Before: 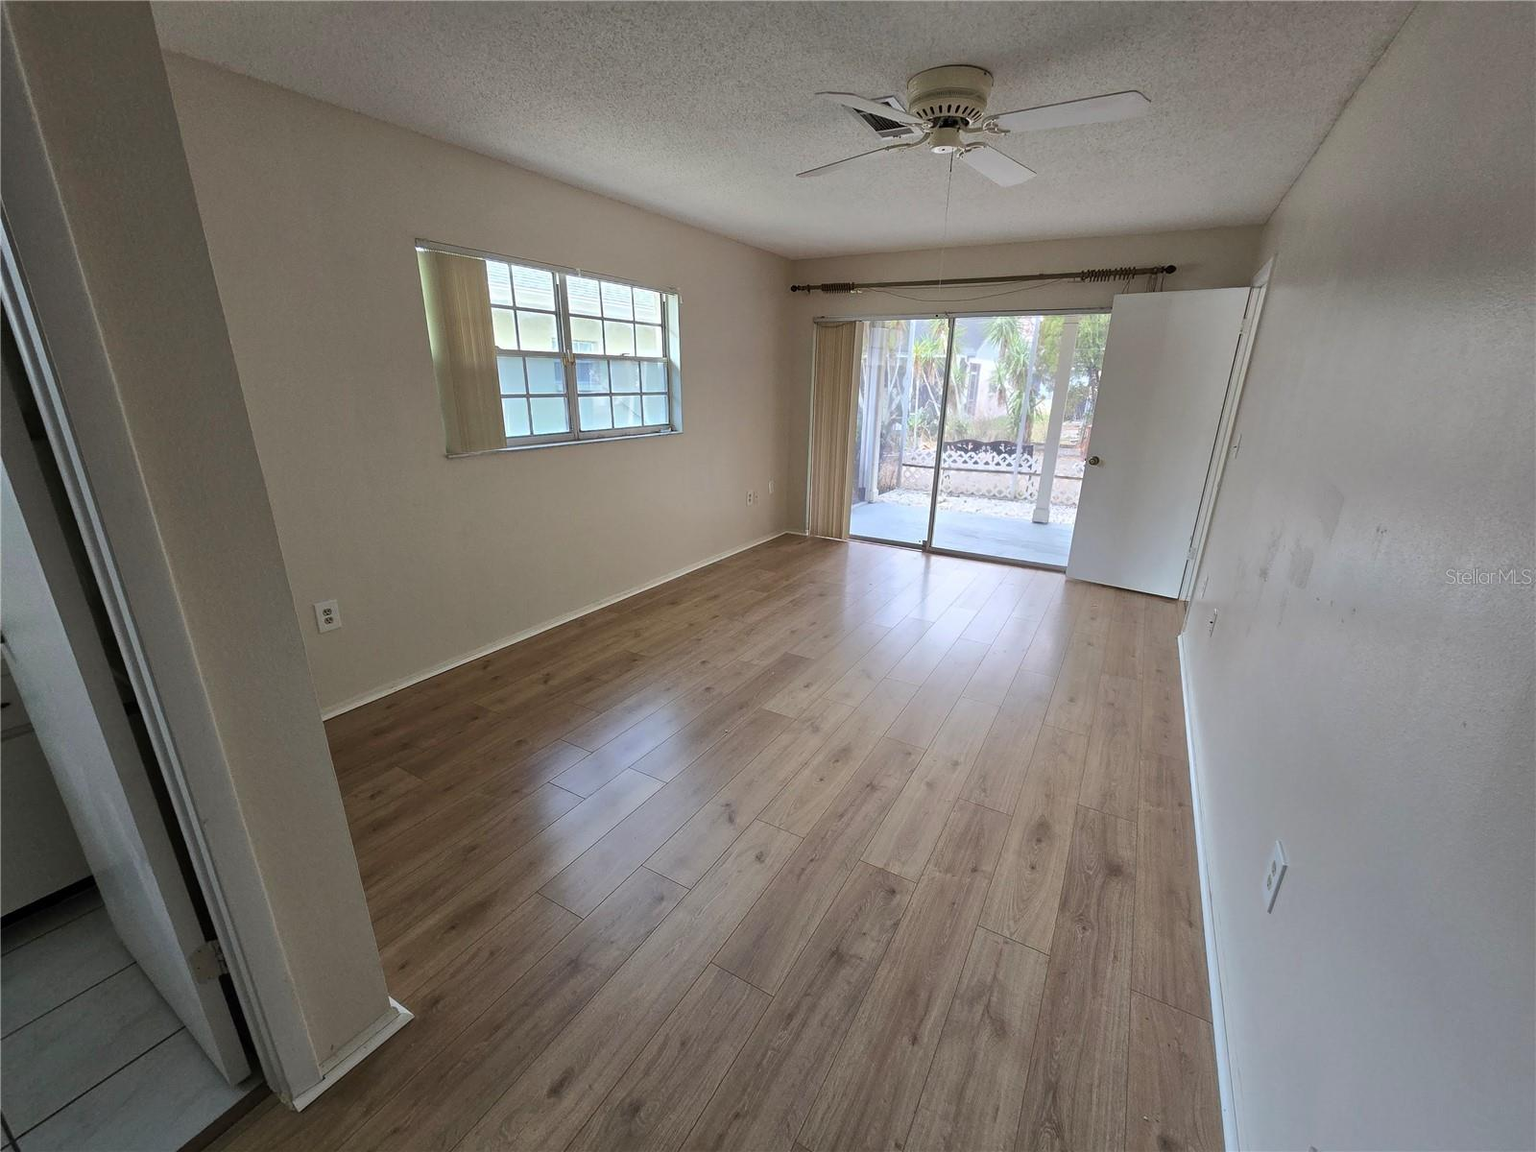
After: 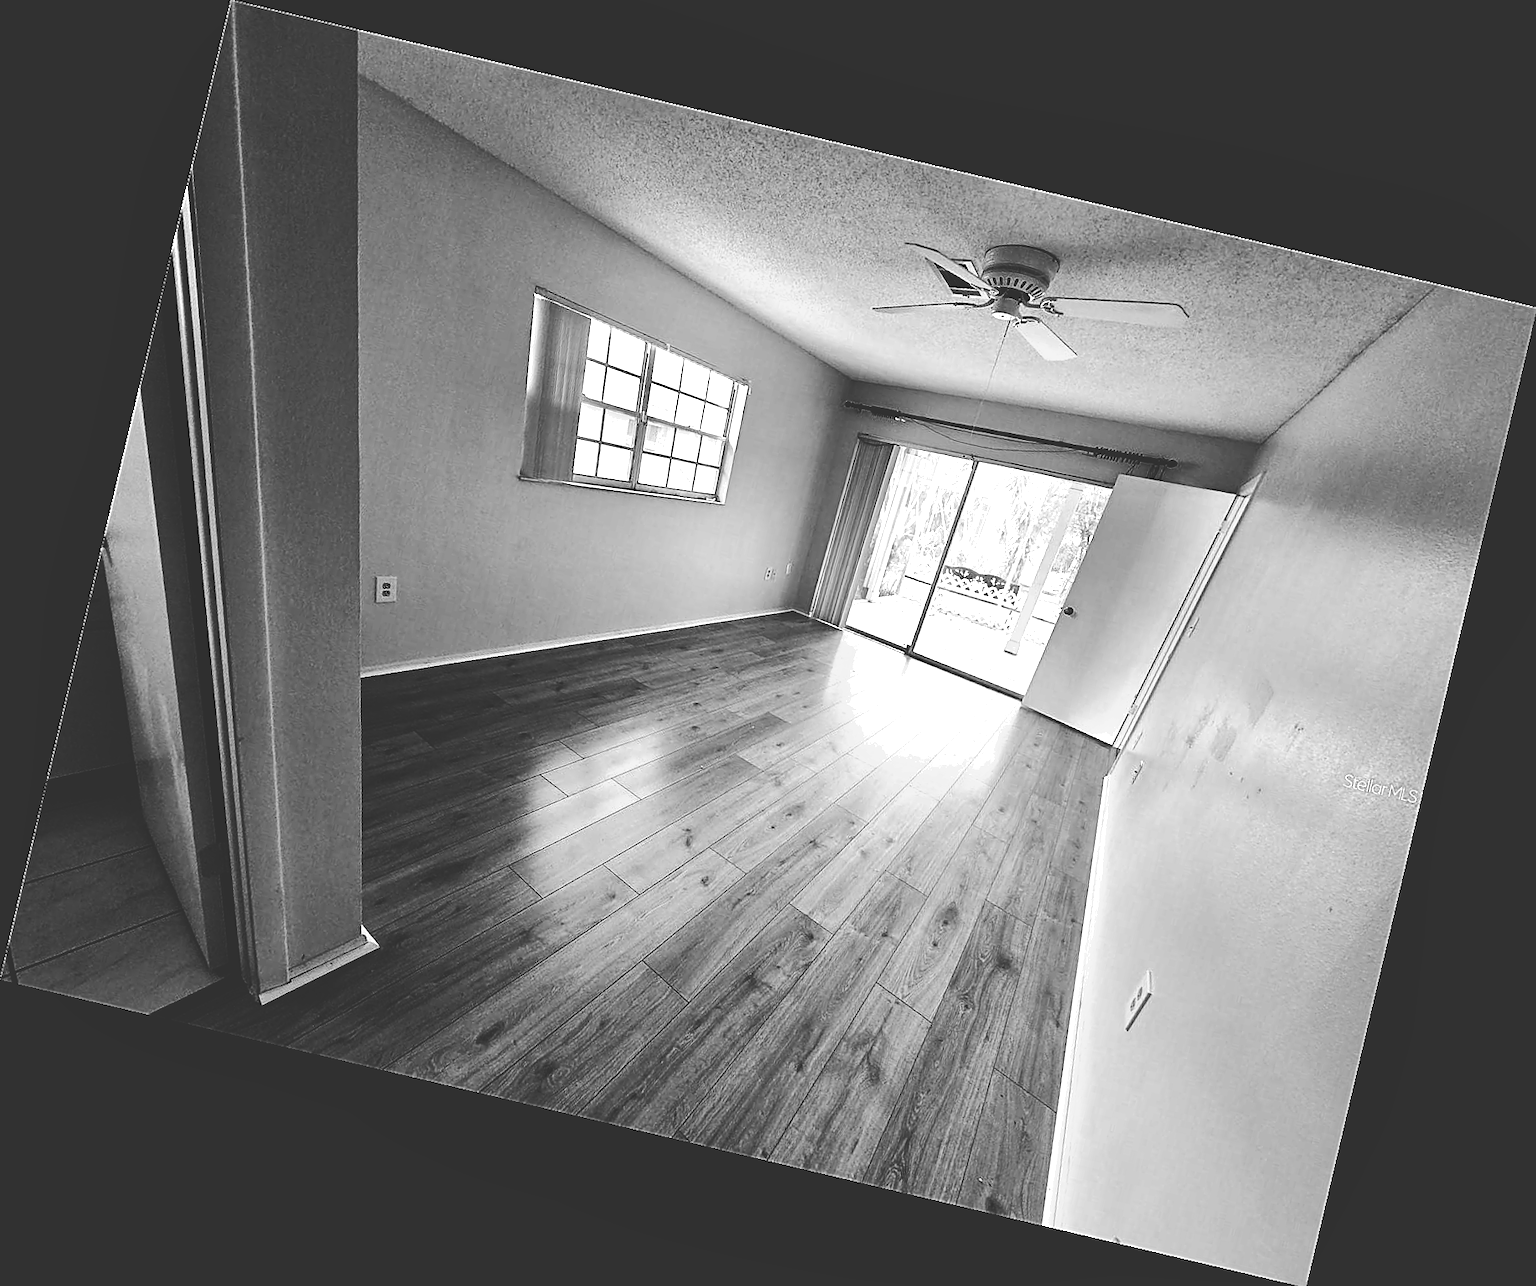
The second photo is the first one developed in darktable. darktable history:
sharpen: on, module defaults
base curve: curves: ch0 [(0, 0.036) (0.083, 0.04) (0.804, 1)], preserve colors none
monochrome: a -4.13, b 5.16, size 1
exposure: black level correction 0, exposure 0.953 EV, compensate exposure bias true, compensate highlight preservation false
rotate and perspective: rotation 13.27°, automatic cropping off
tone curve: curves: ch0 [(0, 0) (0.003, 0.005) (0.011, 0.011) (0.025, 0.022) (0.044, 0.035) (0.069, 0.051) (0.1, 0.073) (0.136, 0.106) (0.177, 0.147) (0.224, 0.195) (0.277, 0.253) (0.335, 0.315) (0.399, 0.388) (0.468, 0.488) (0.543, 0.586) (0.623, 0.685) (0.709, 0.764) (0.801, 0.838) (0.898, 0.908) (1, 1)], preserve colors none
shadows and highlights: shadows 25, white point adjustment -3, highlights -30
color correction: highlights a* -12.64, highlights b* -18.1, saturation 0.7
